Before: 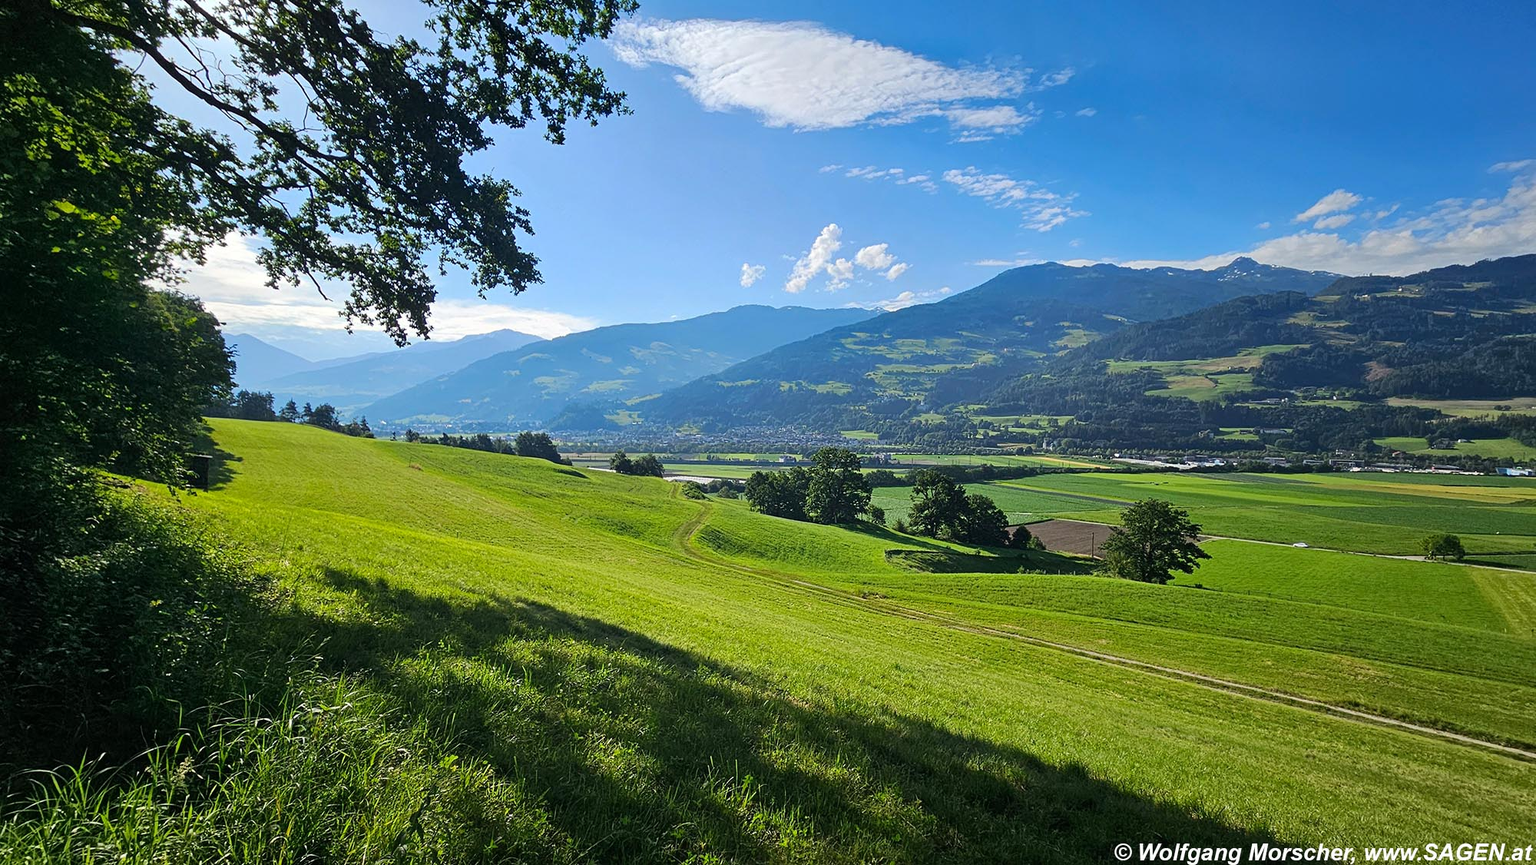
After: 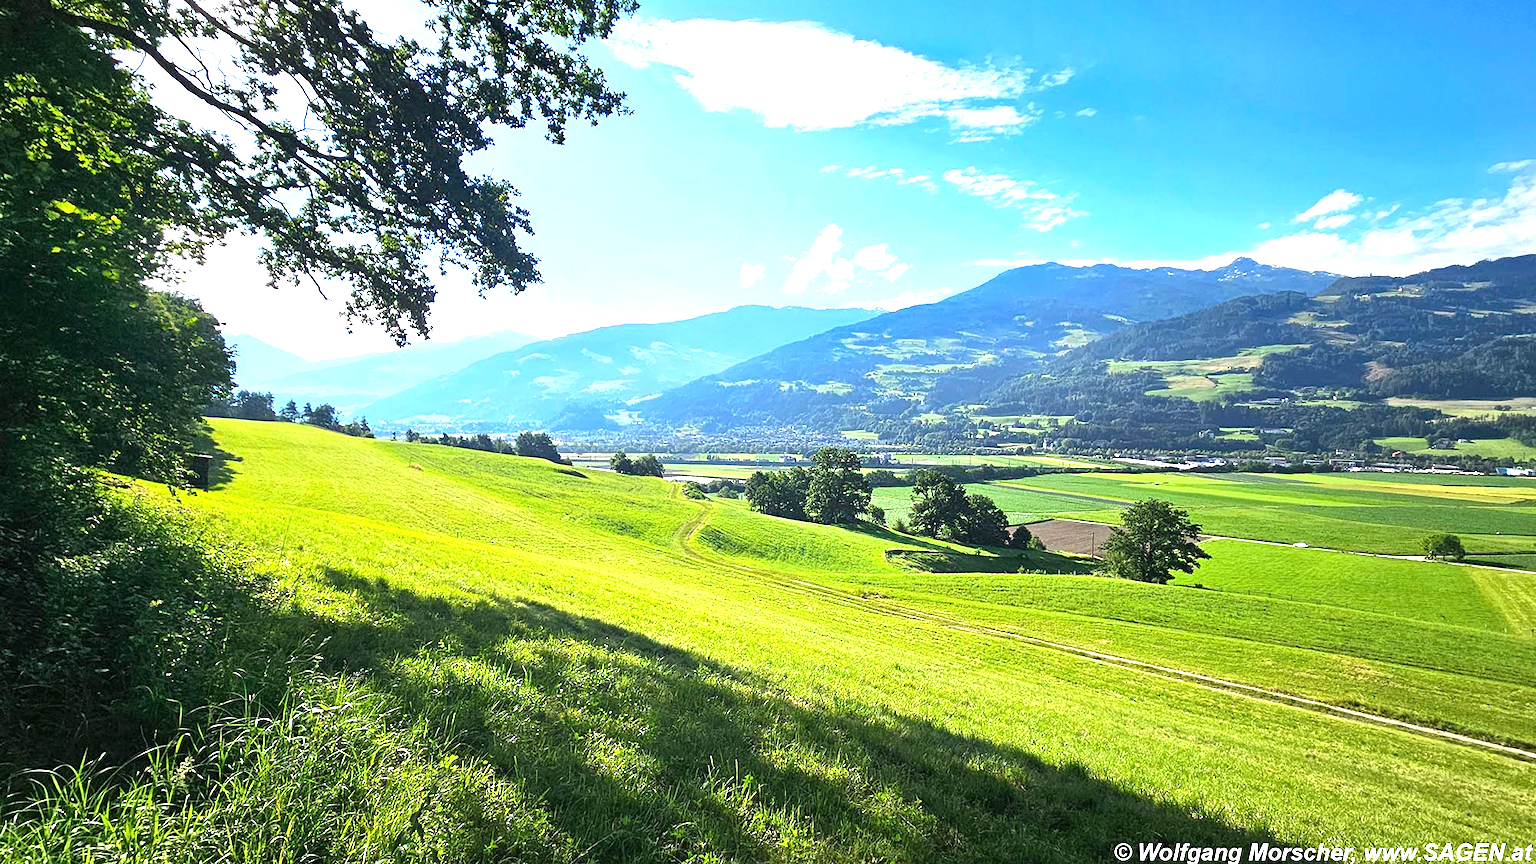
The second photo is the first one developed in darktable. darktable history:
exposure: black level correction 0, exposure 1.455 EV, compensate highlight preservation false
